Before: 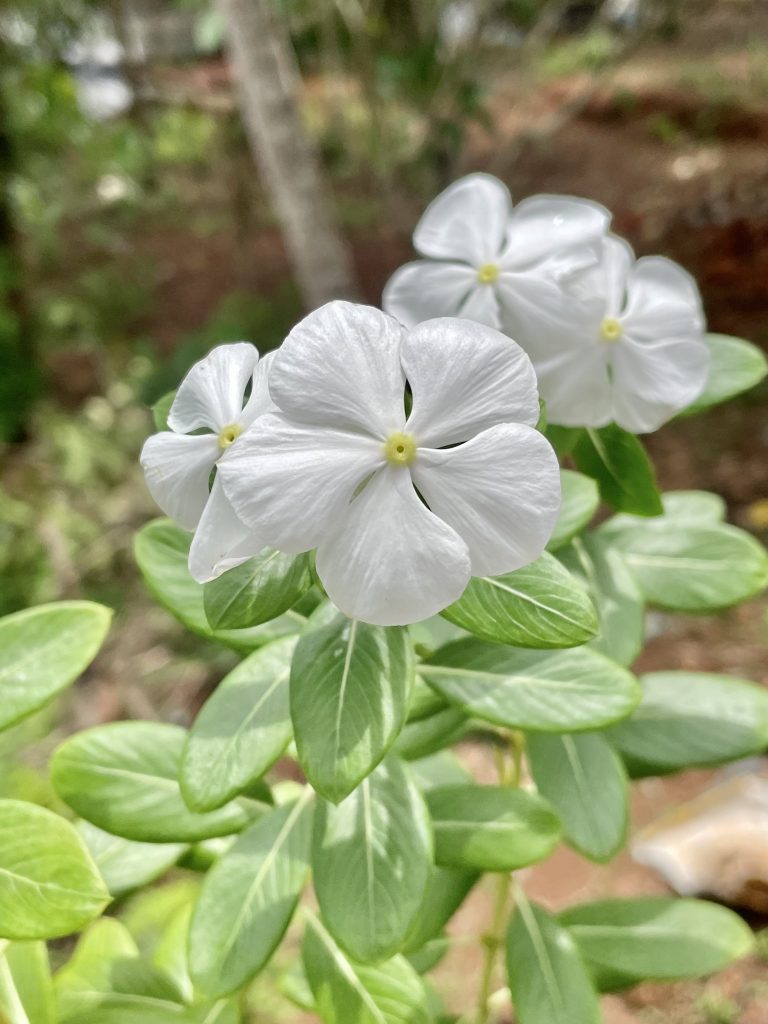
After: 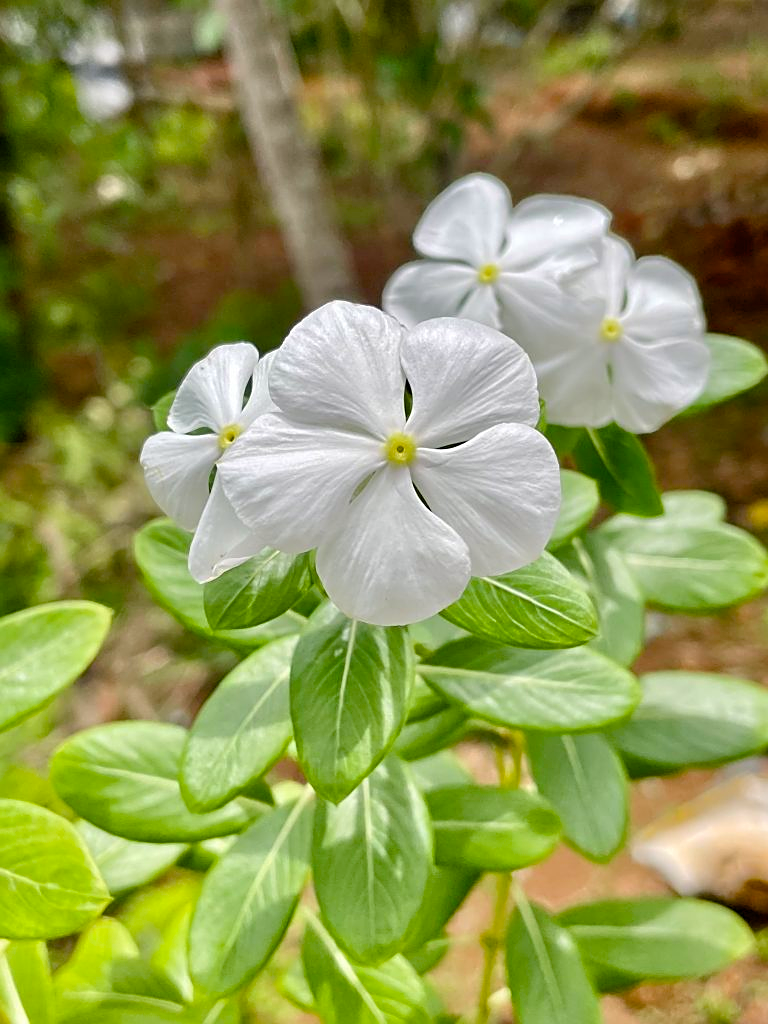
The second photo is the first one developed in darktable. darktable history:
color balance rgb: highlights gain › chroma 0.127%, highlights gain › hue 332.23°, perceptual saturation grading › global saturation 37.037%, perceptual saturation grading › shadows 35.774%
sharpen: on, module defaults
